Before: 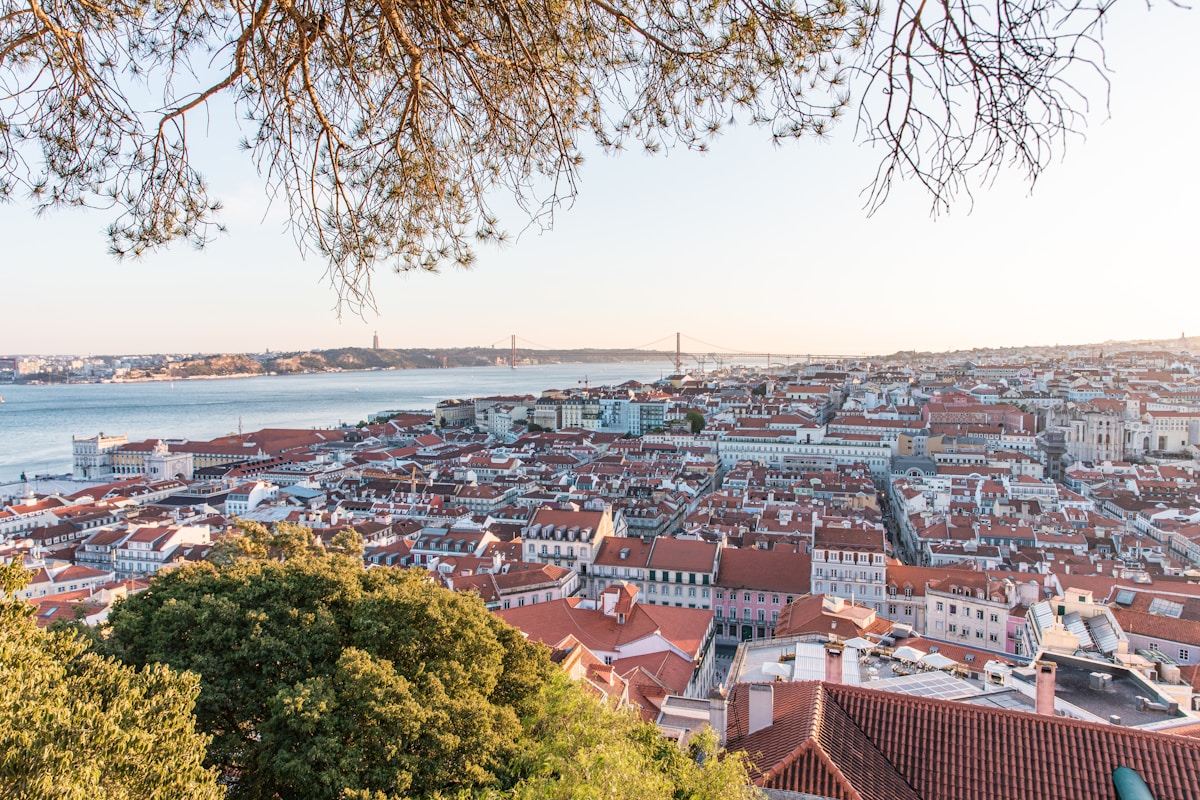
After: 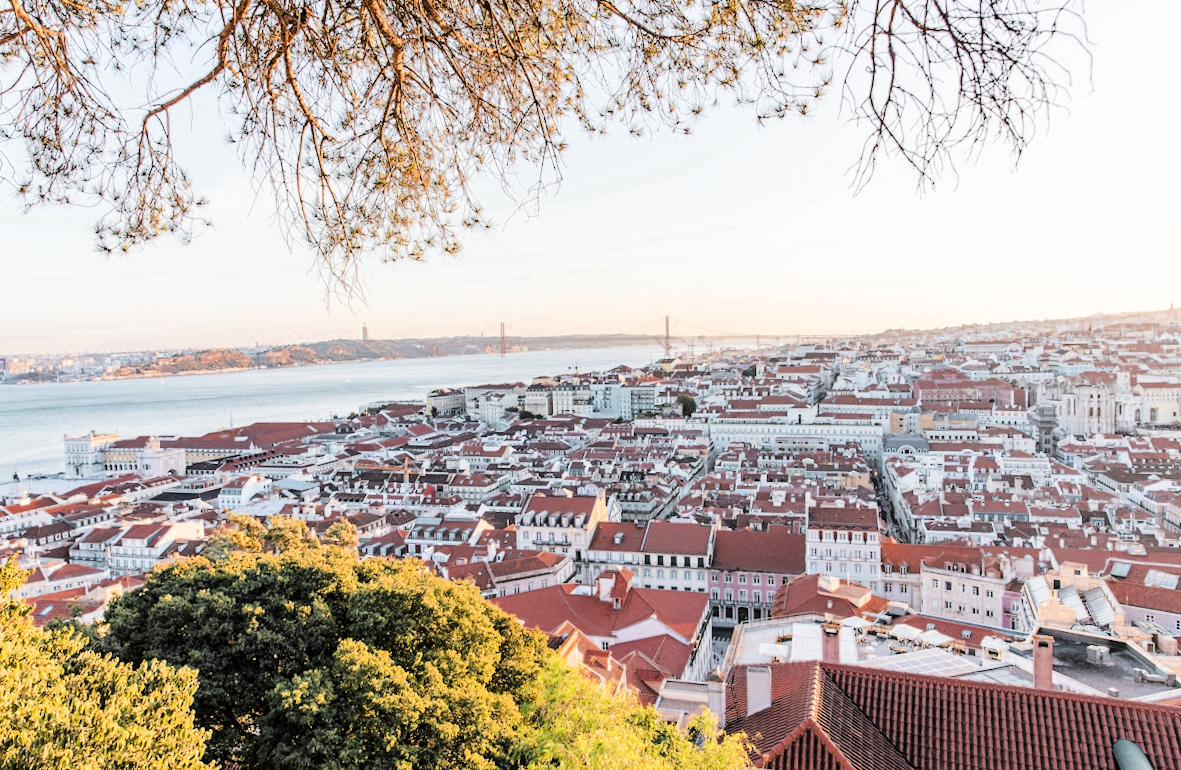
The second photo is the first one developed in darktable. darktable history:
rotate and perspective: rotation -1.42°, crop left 0.016, crop right 0.984, crop top 0.035, crop bottom 0.965
tone curve: curves: ch0 [(0, 0) (0.004, 0) (0.133, 0.071) (0.341, 0.453) (0.839, 0.922) (1, 1)], color space Lab, linked channels, preserve colors none
color zones: curves: ch0 [(0.035, 0.242) (0.25, 0.5) (0.384, 0.214) (0.488, 0.255) (0.75, 0.5)]; ch1 [(0.063, 0.379) (0.25, 0.5) (0.354, 0.201) (0.489, 0.085) (0.729, 0.271)]; ch2 [(0.25, 0.5) (0.38, 0.517) (0.442, 0.51) (0.735, 0.456)]
